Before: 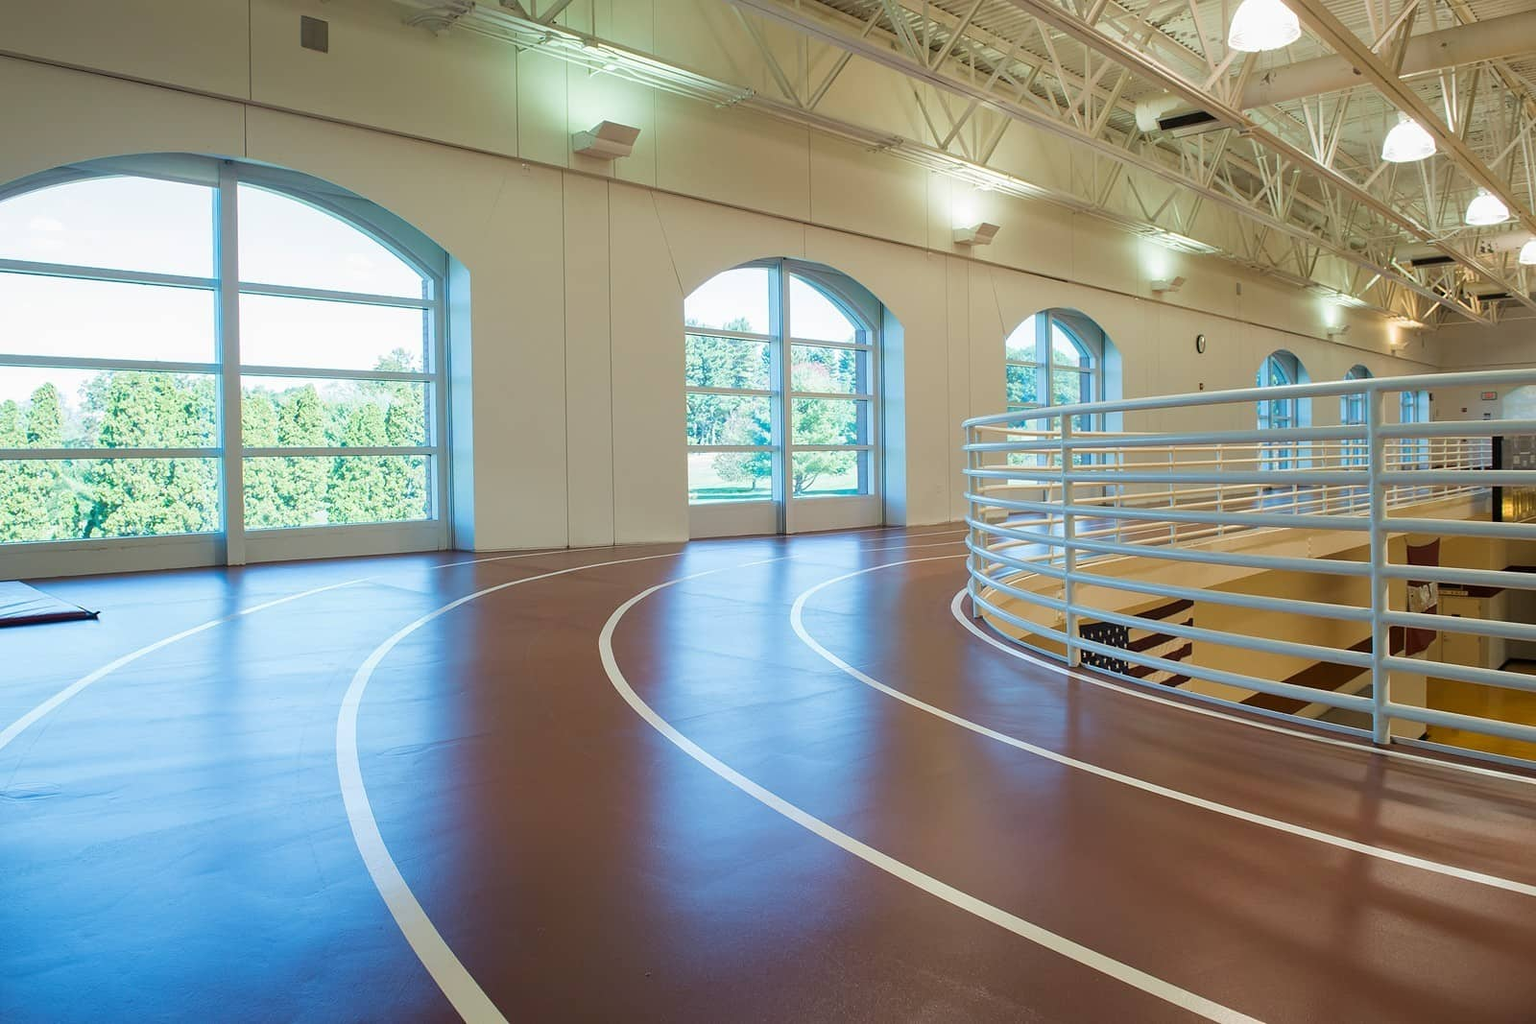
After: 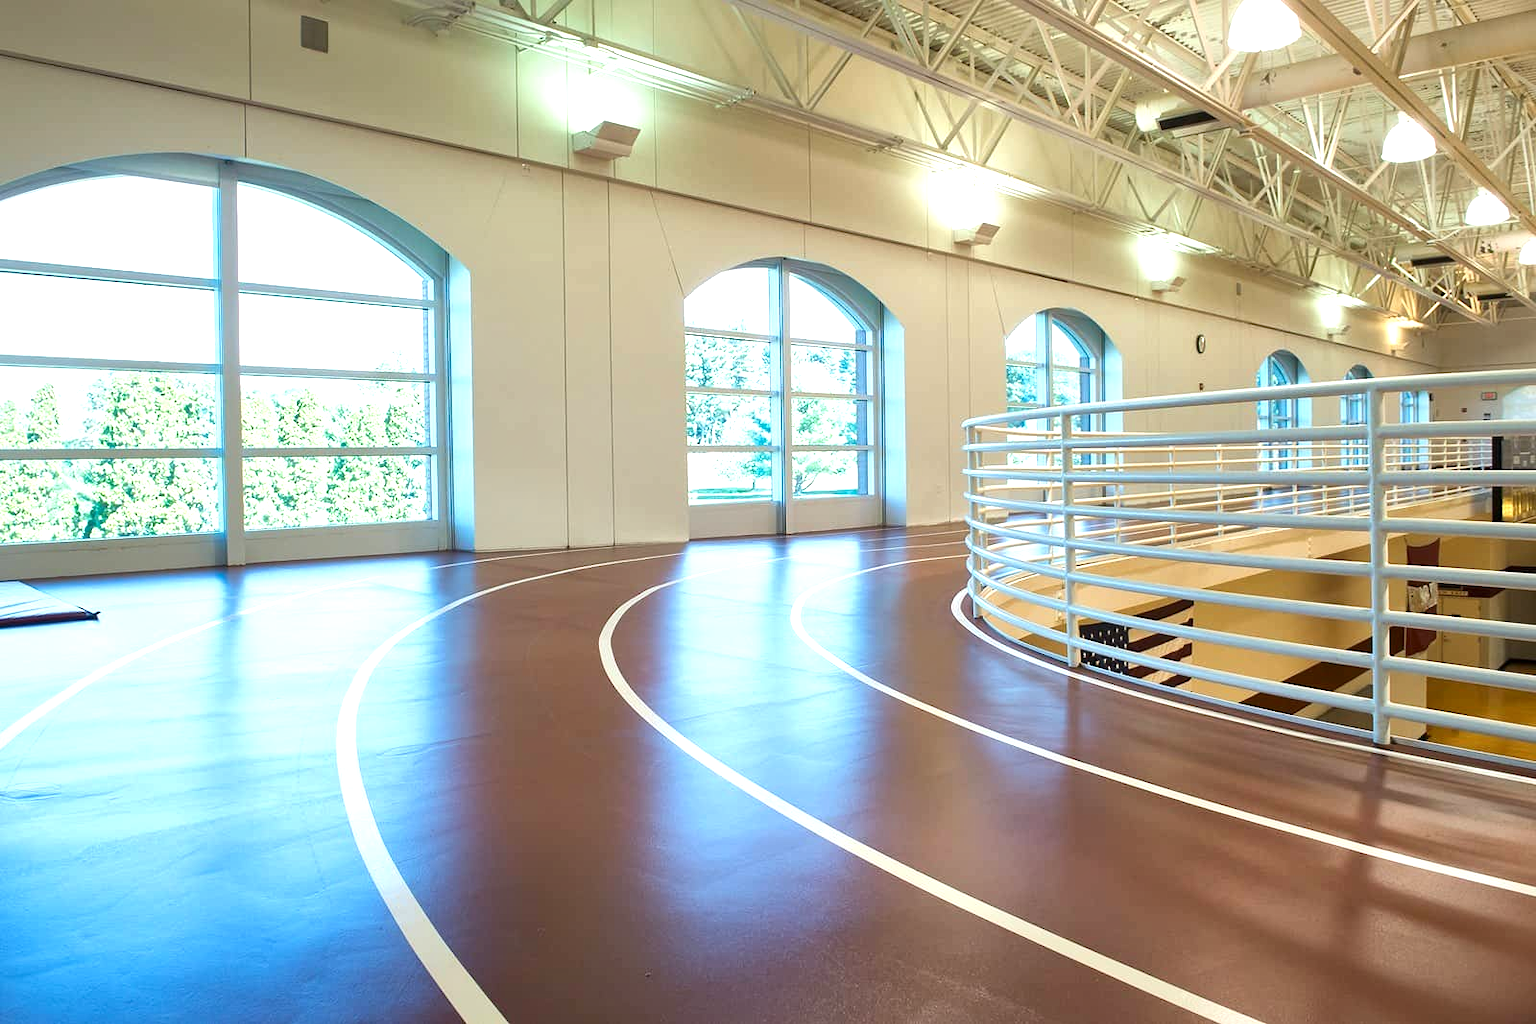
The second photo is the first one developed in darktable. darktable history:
exposure: black level correction 0, exposure 0.69 EV, compensate highlight preservation false
local contrast: mode bilateral grid, contrast 20, coarseness 99, detail 150%, midtone range 0.2
